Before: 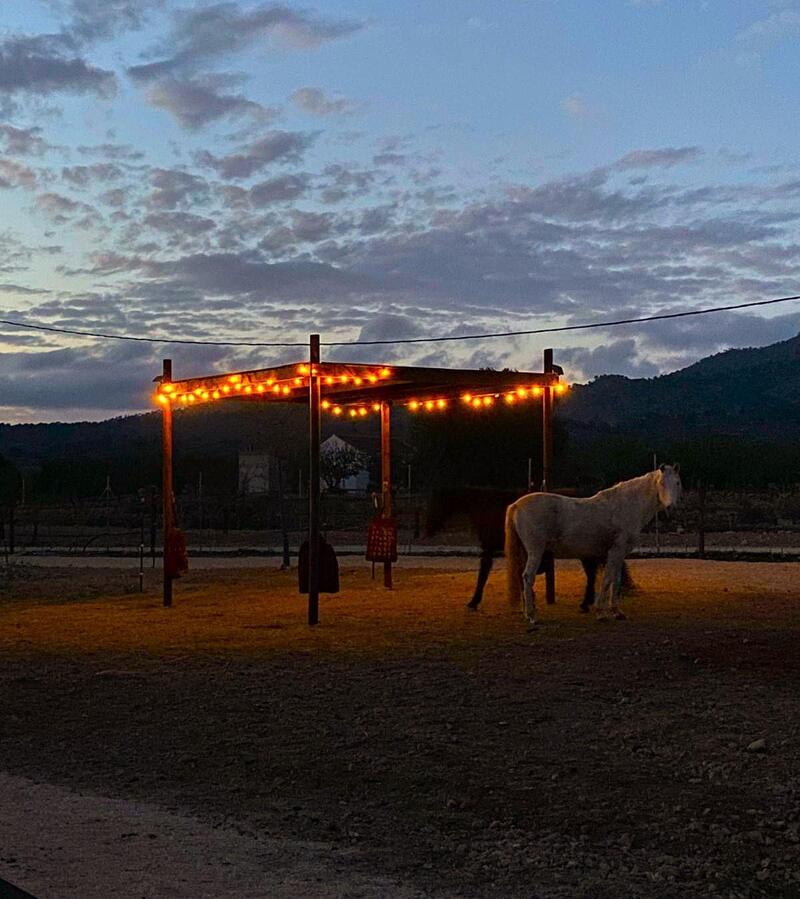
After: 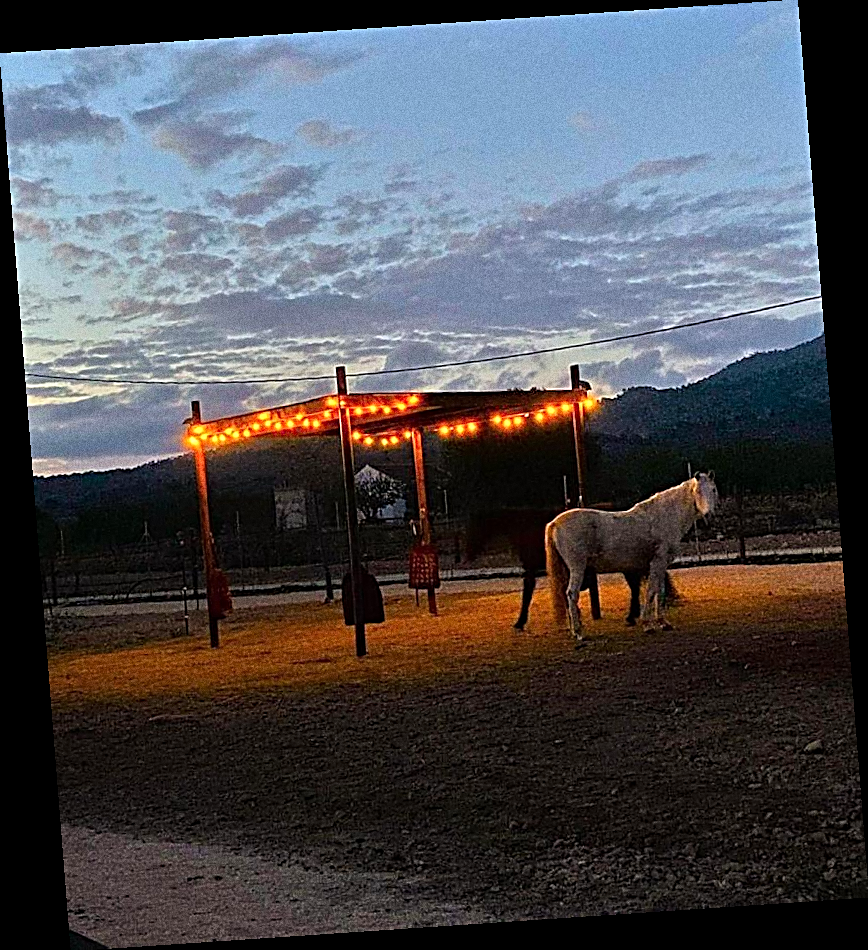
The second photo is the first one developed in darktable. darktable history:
grain: coarseness 0.09 ISO, strength 40%
rotate and perspective: rotation -4.2°, shear 0.006, automatic cropping off
tone equalizer: -7 EV 0.15 EV, -6 EV 0.6 EV, -5 EV 1.15 EV, -4 EV 1.33 EV, -3 EV 1.15 EV, -2 EV 0.6 EV, -1 EV 0.15 EV, mask exposure compensation -0.5 EV
sharpen: radius 2.531, amount 0.628
